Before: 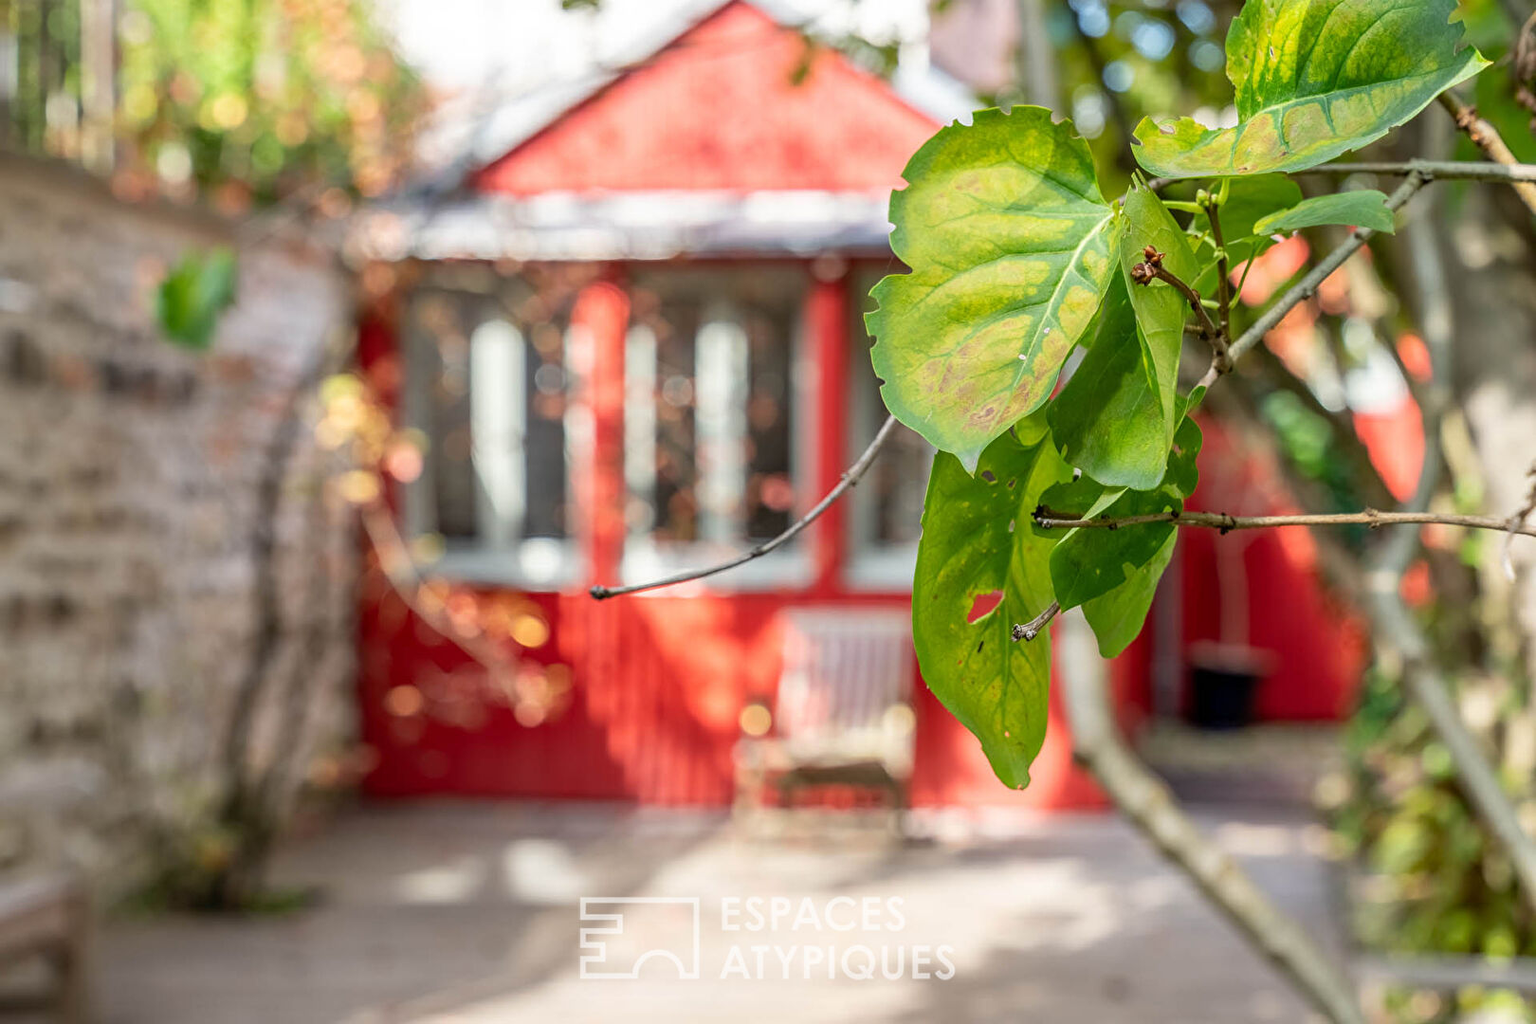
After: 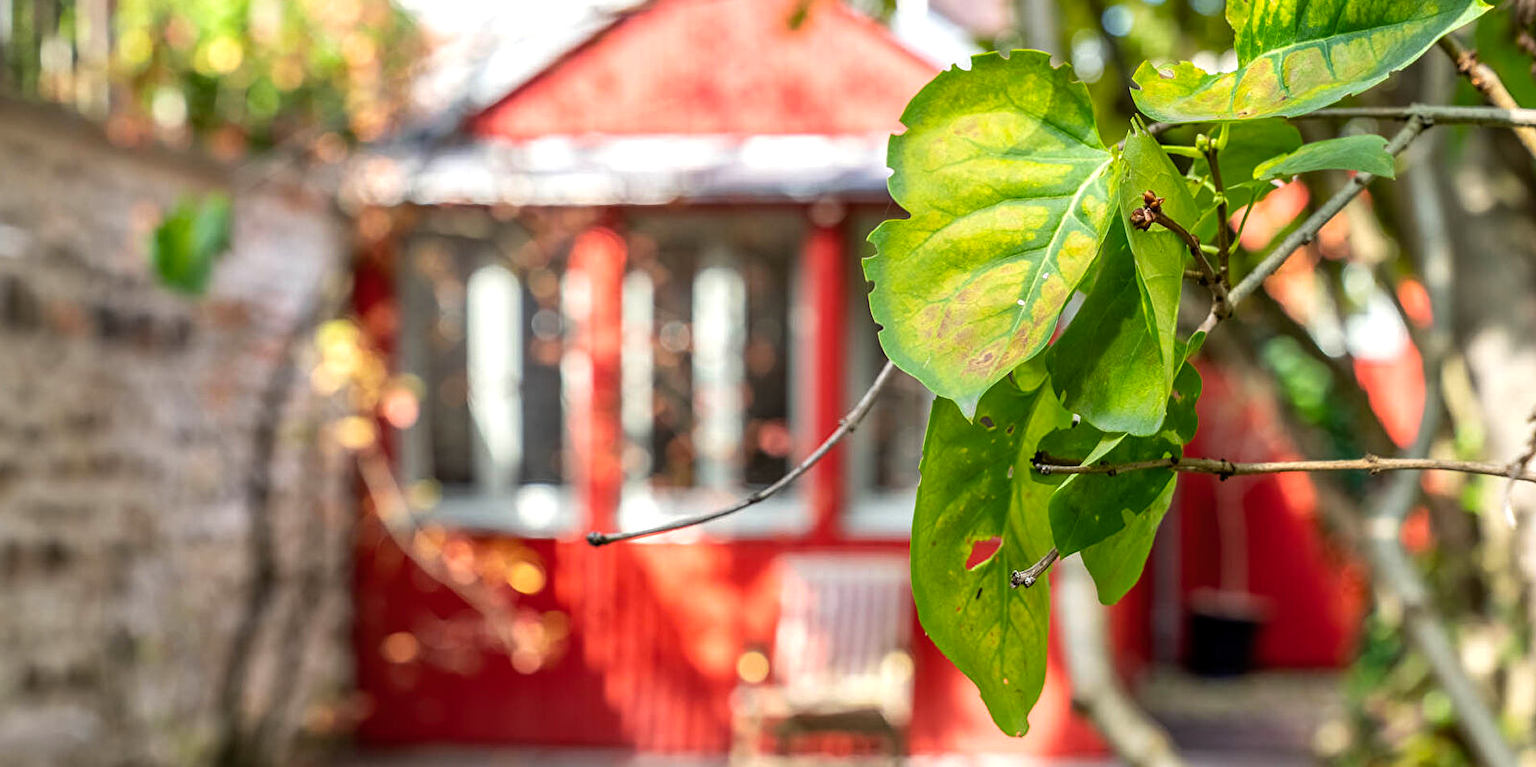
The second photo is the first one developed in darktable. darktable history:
color balance rgb: linear chroma grading › global chroma 10%, global vibrance 10%, contrast 15%, saturation formula JzAzBz (2021)
crop: left 0.387%, top 5.469%, bottom 19.809%
